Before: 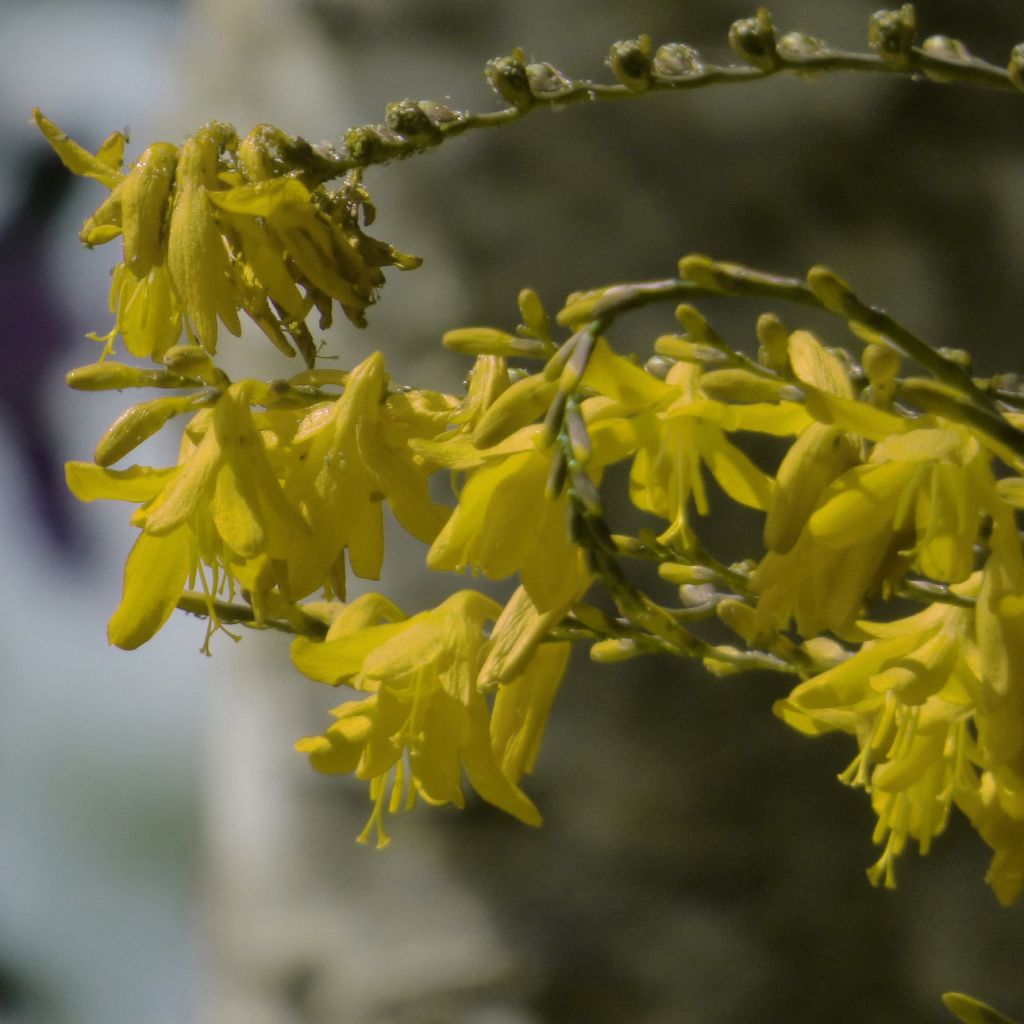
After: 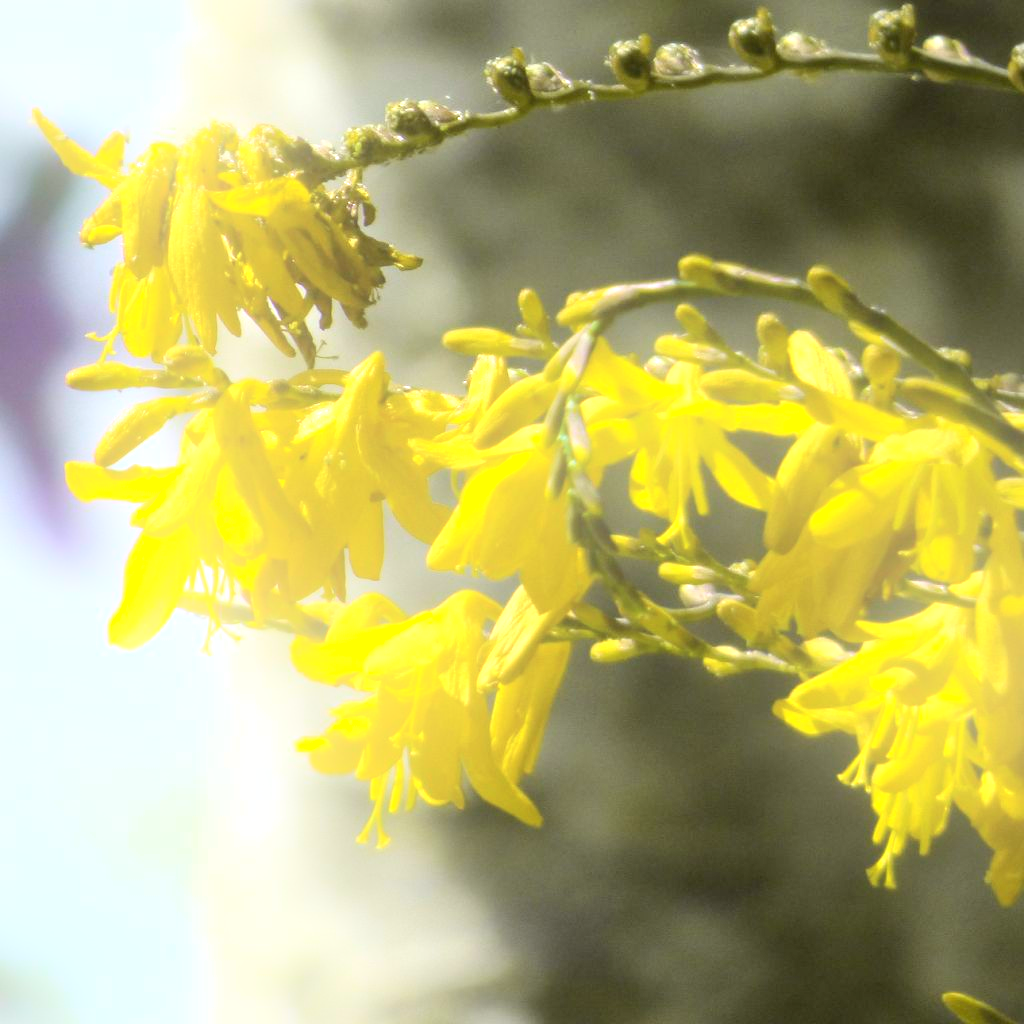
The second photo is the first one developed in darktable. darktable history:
white balance: red 0.982, blue 1.018
exposure: black level correction 0, exposure 1.45 EV, compensate exposure bias true, compensate highlight preservation false
bloom: on, module defaults
